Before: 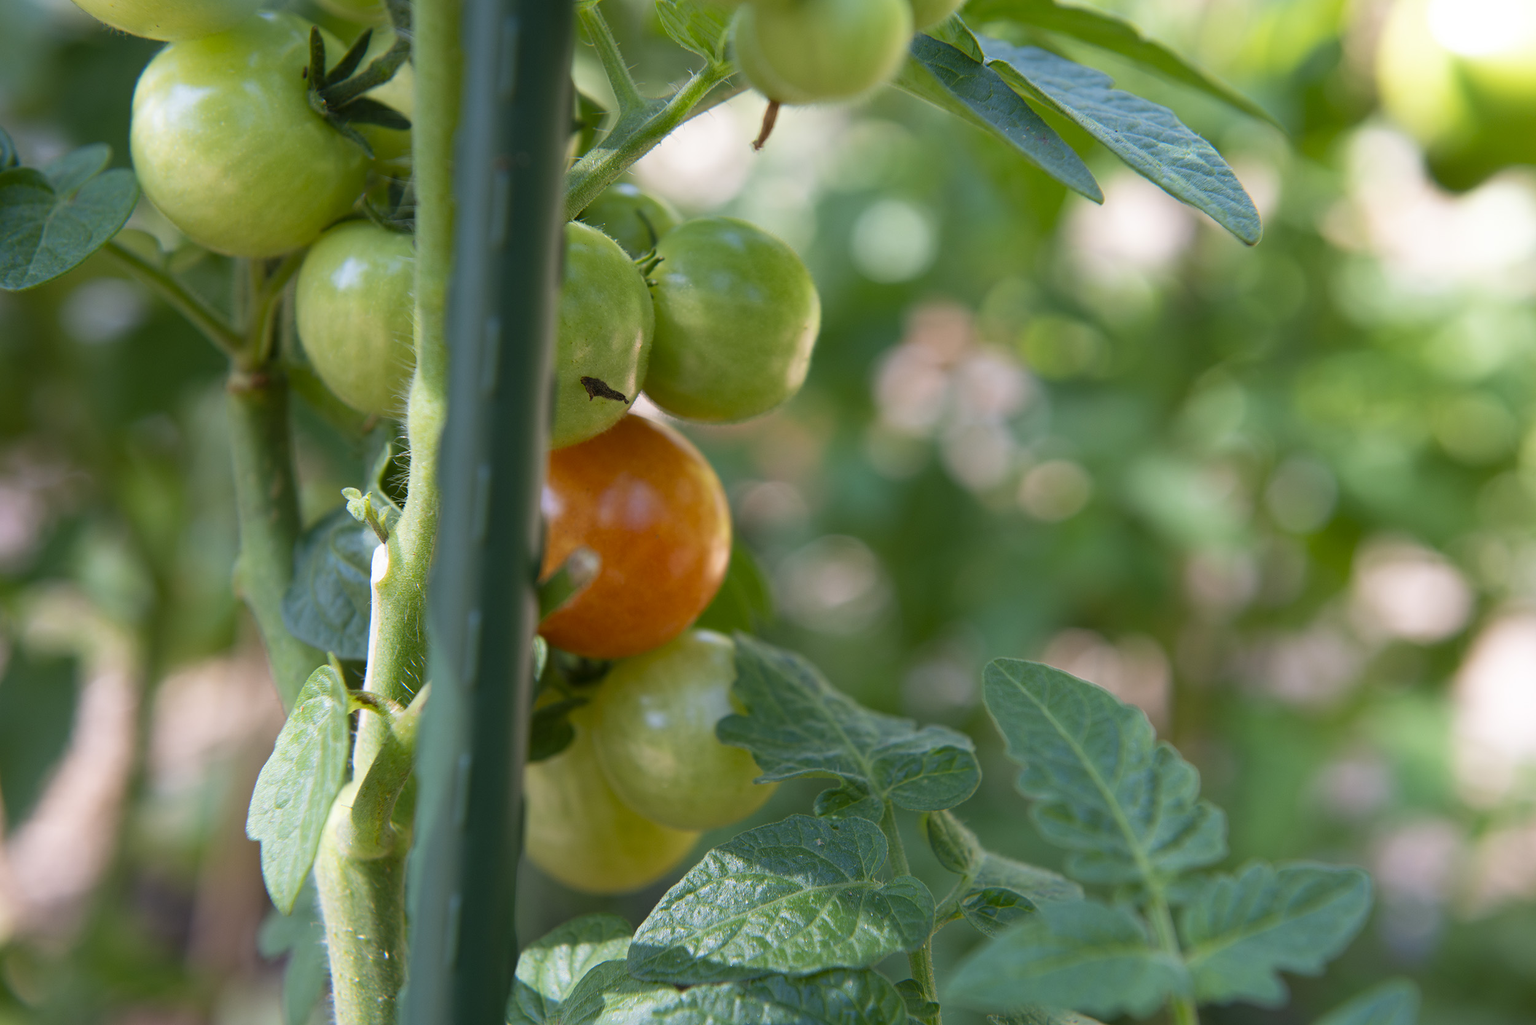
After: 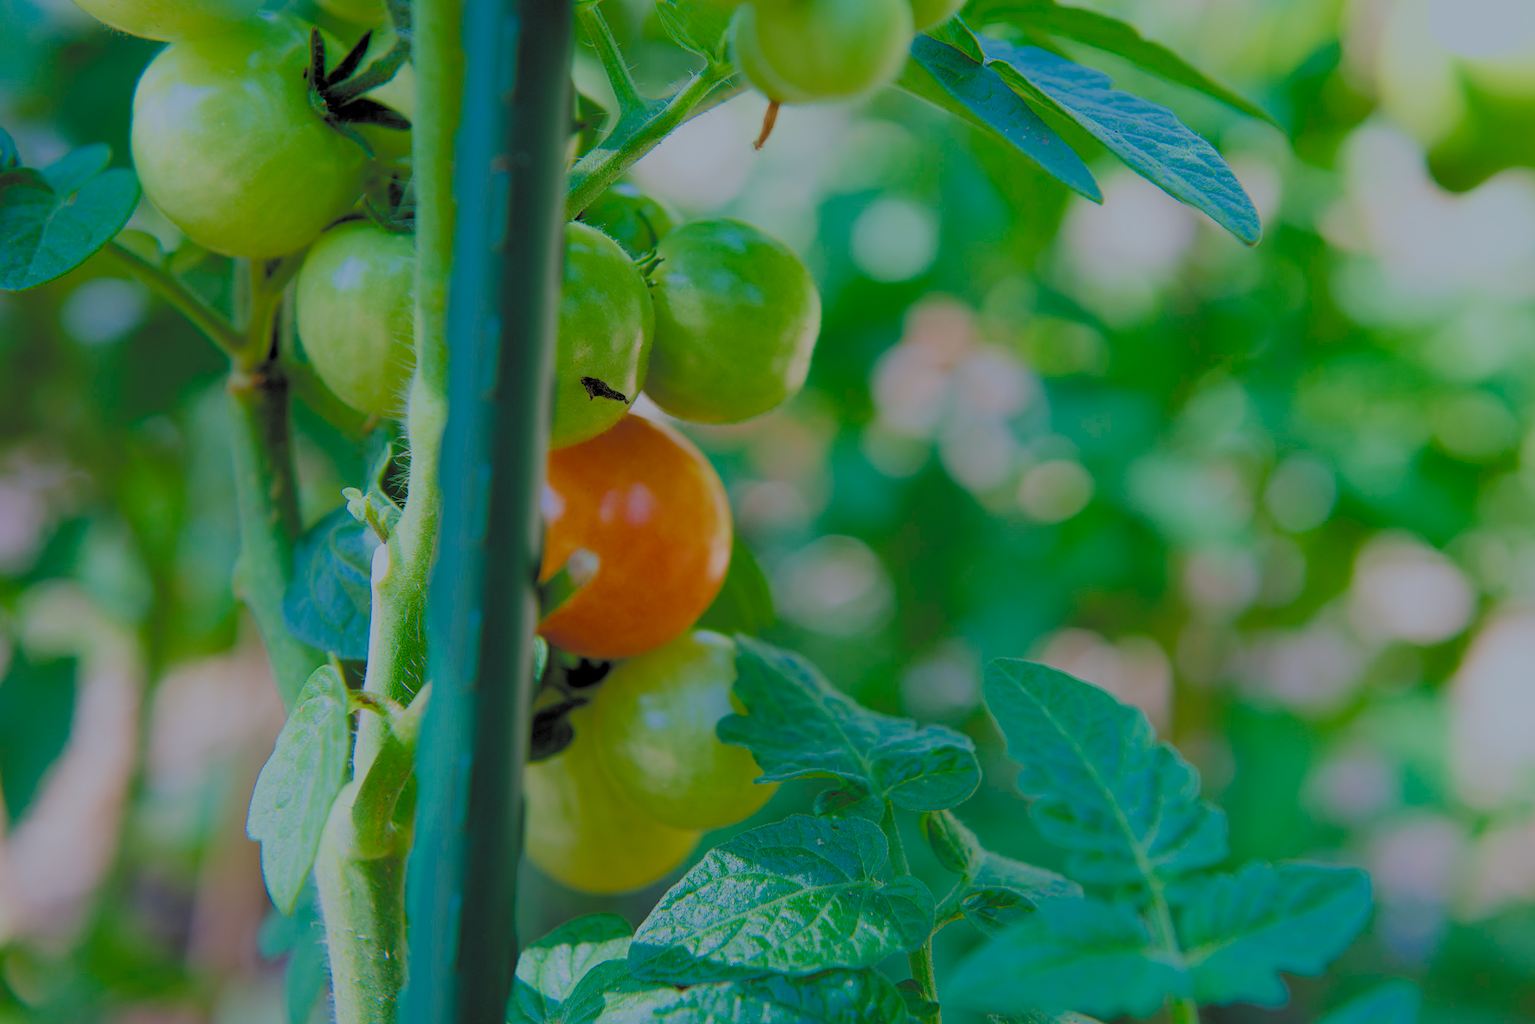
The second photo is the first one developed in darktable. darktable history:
filmic rgb: black relative exposure -4.43 EV, white relative exposure 6.54 EV, hardness 1.91, contrast 0.503, color science v5 (2021), contrast in shadows safe, contrast in highlights safe
color balance rgb: linear chroma grading › mid-tones 8.079%, perceptual saturation grading › global saturation 20%, perceptual saturation grading › highlights -25.791%, perceptual saturation grading › shadows 49.329%
color calibration: illuminant F (fluorescent), F source F9 (Cool White Deluxe 4150 K) – high CRI, x 0.374, y 0.373, temperature 4163.72 K
